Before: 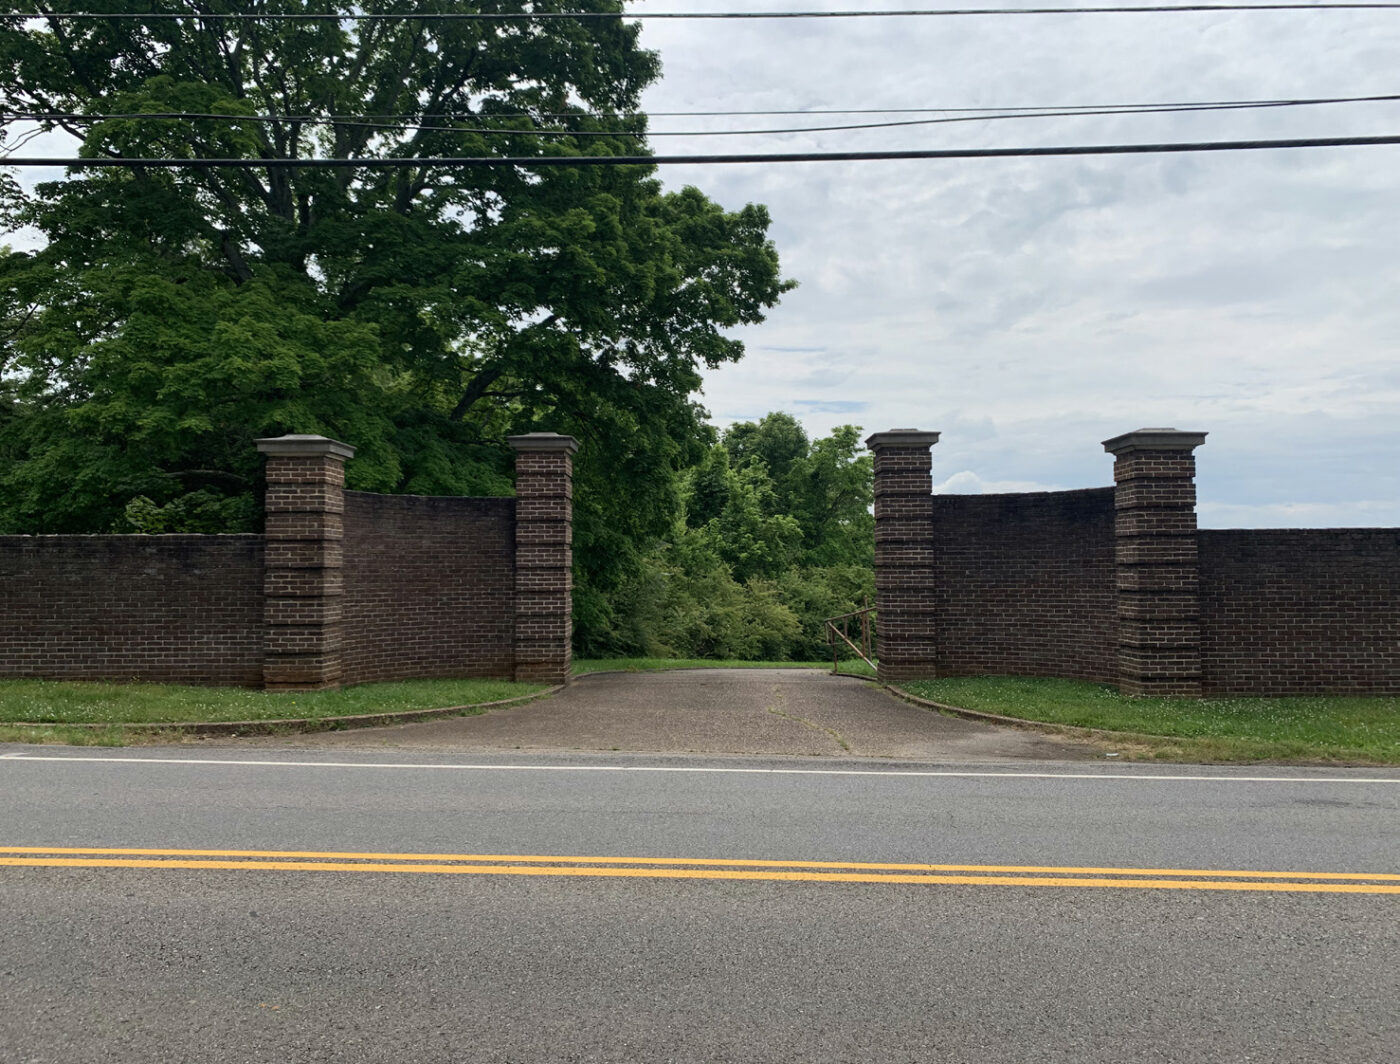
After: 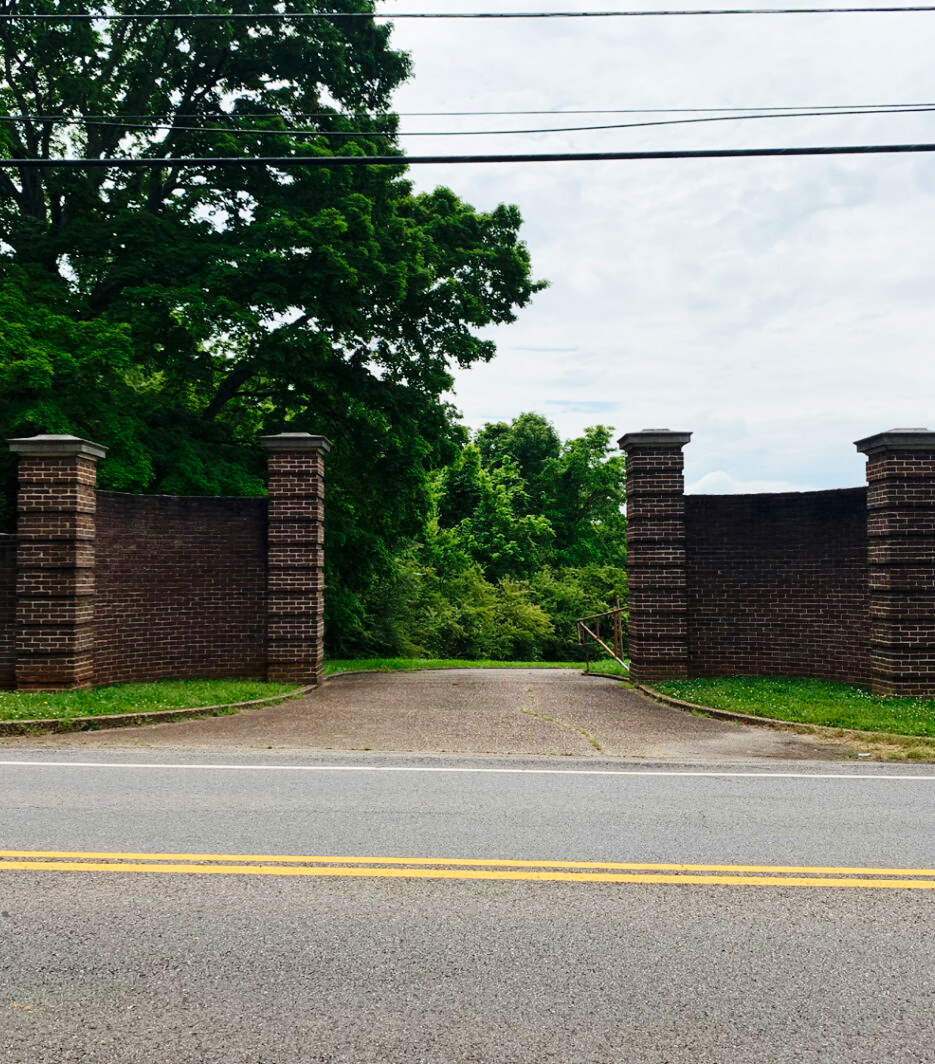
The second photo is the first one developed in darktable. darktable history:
base curve: curves: ch0 [(0, 0) (0.036, 0.025) (0.121, 0.166) (0.206, 0.329) (0.605, 0.79) (1, 1)], preserve colors none
crop and rotate: left 17.732%, right 15.423%
exposure: black level correction 0, compensate exposure bias true, compensate highlight preservation false
